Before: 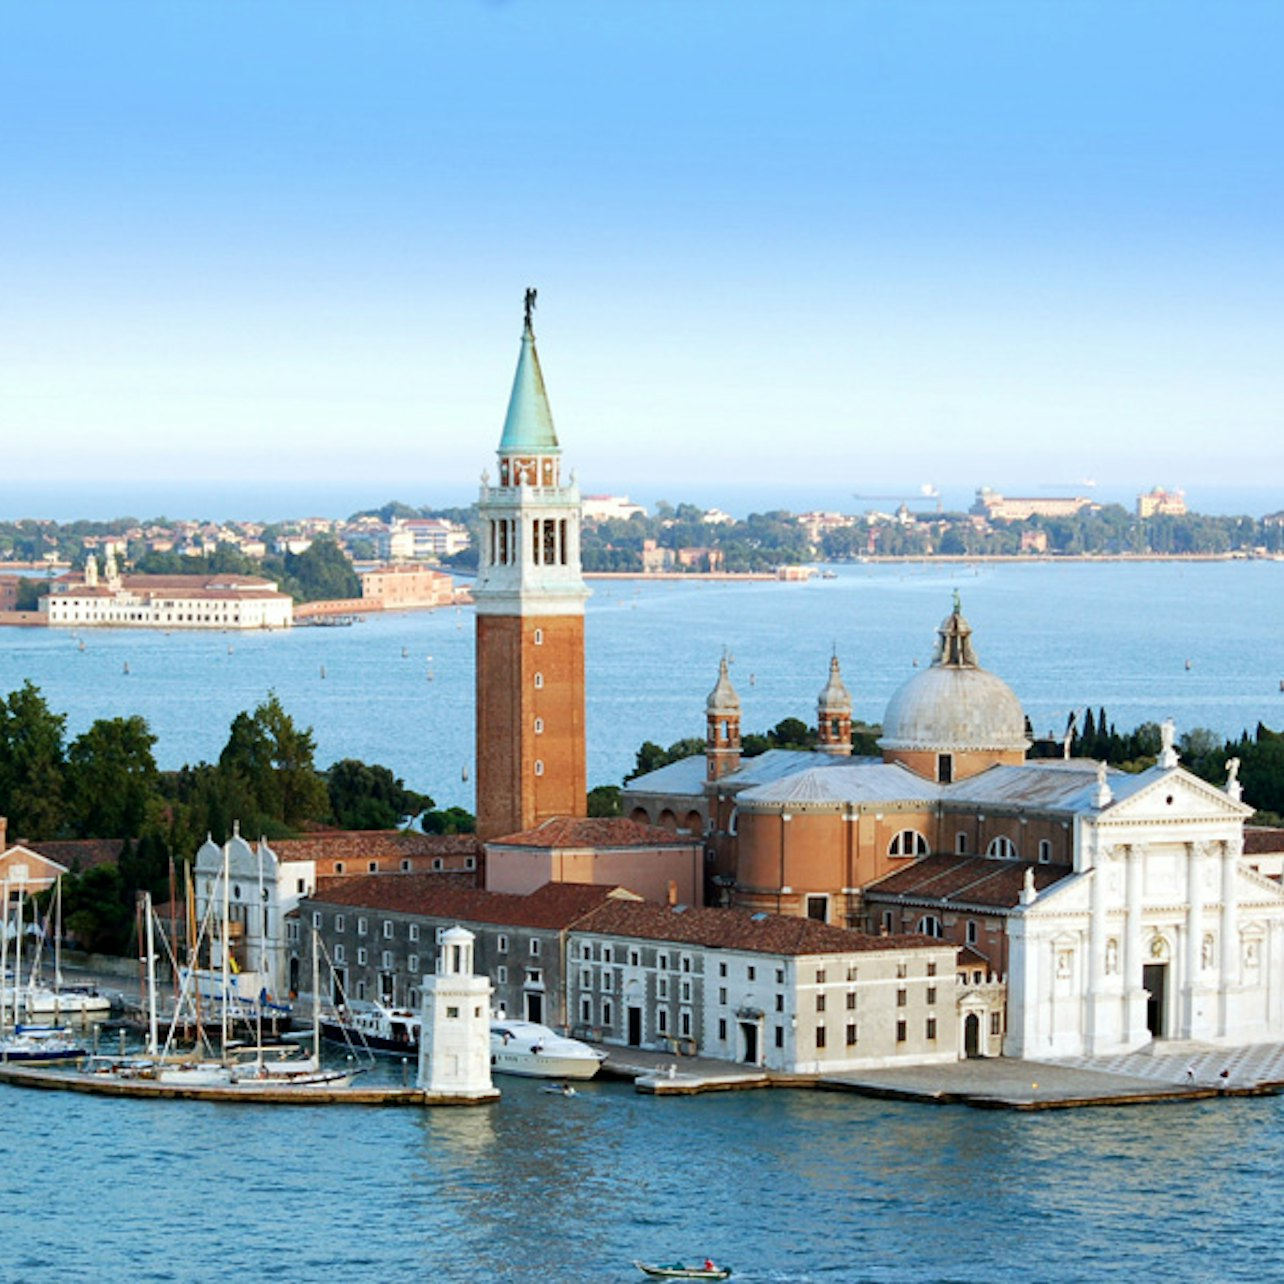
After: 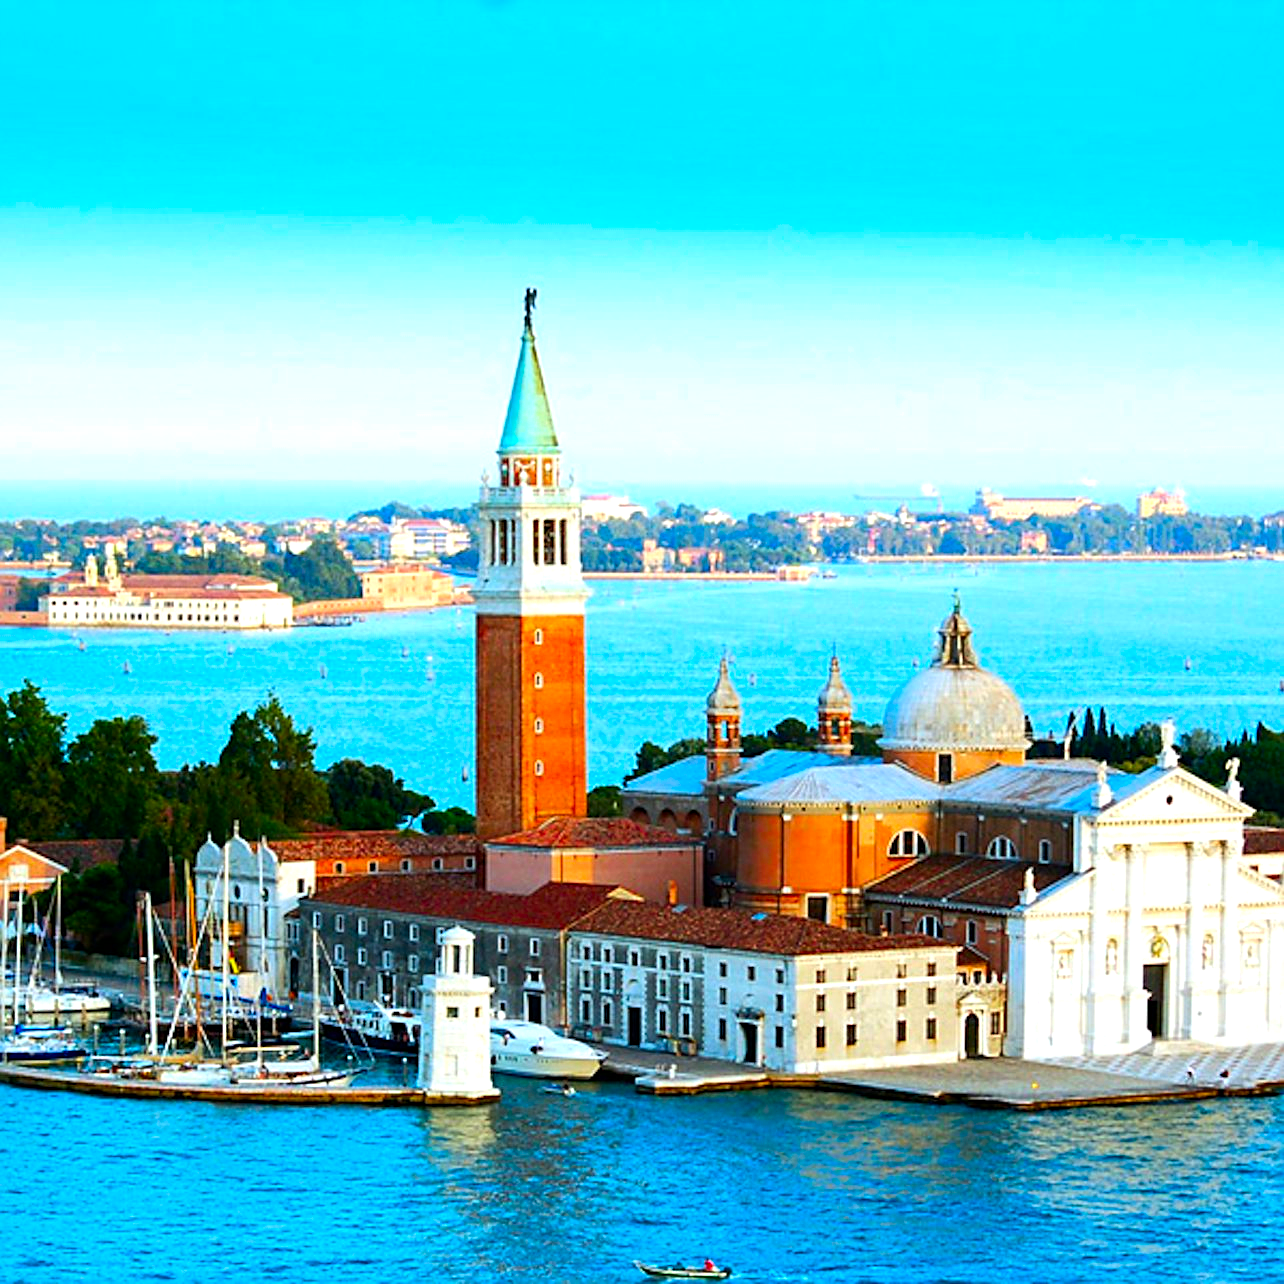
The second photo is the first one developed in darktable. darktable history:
color correction: highlights b* 0.009, saturation 2.14
tone equalizer: -8 EV -0.422 EV, -7 EV -0.402 EV, -6 EV -0.34 EV, -5 EV -0.249 EV, -3 EV 0.208 EV, -2 EV 0.35 EV, -1 EV 0.402 EV, +0 EV 0.402 EV, edges refinement/feathering 500, mask exposure compensation -1.57 EV, preserve details no
sharpen: on, module defaults
